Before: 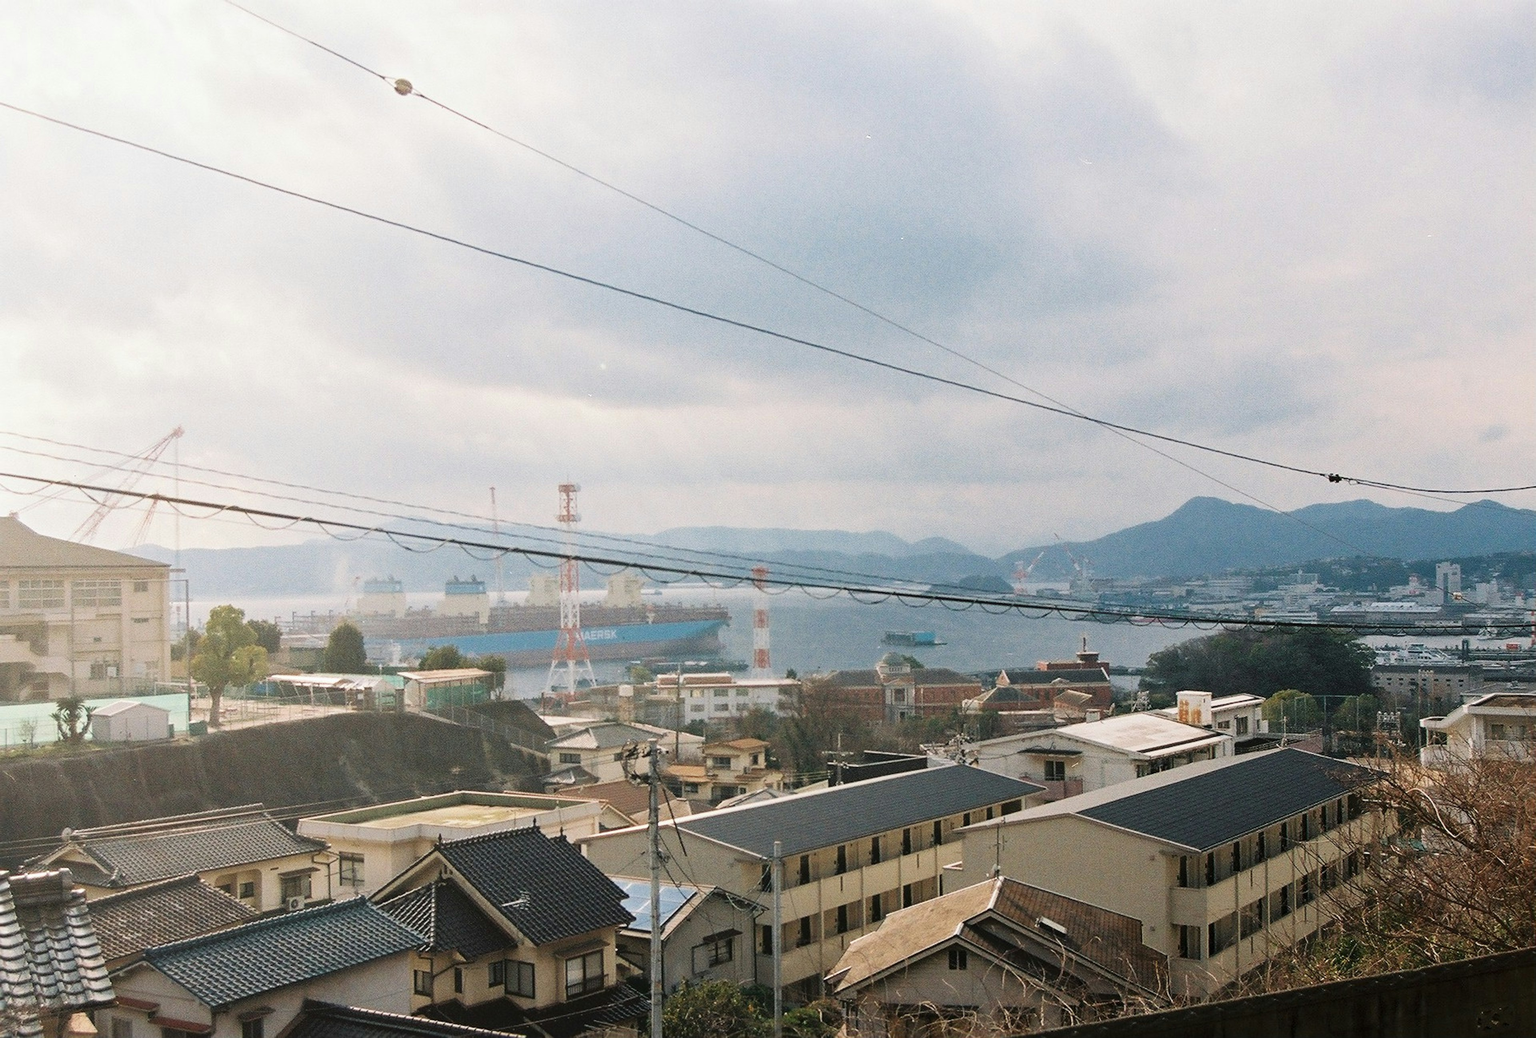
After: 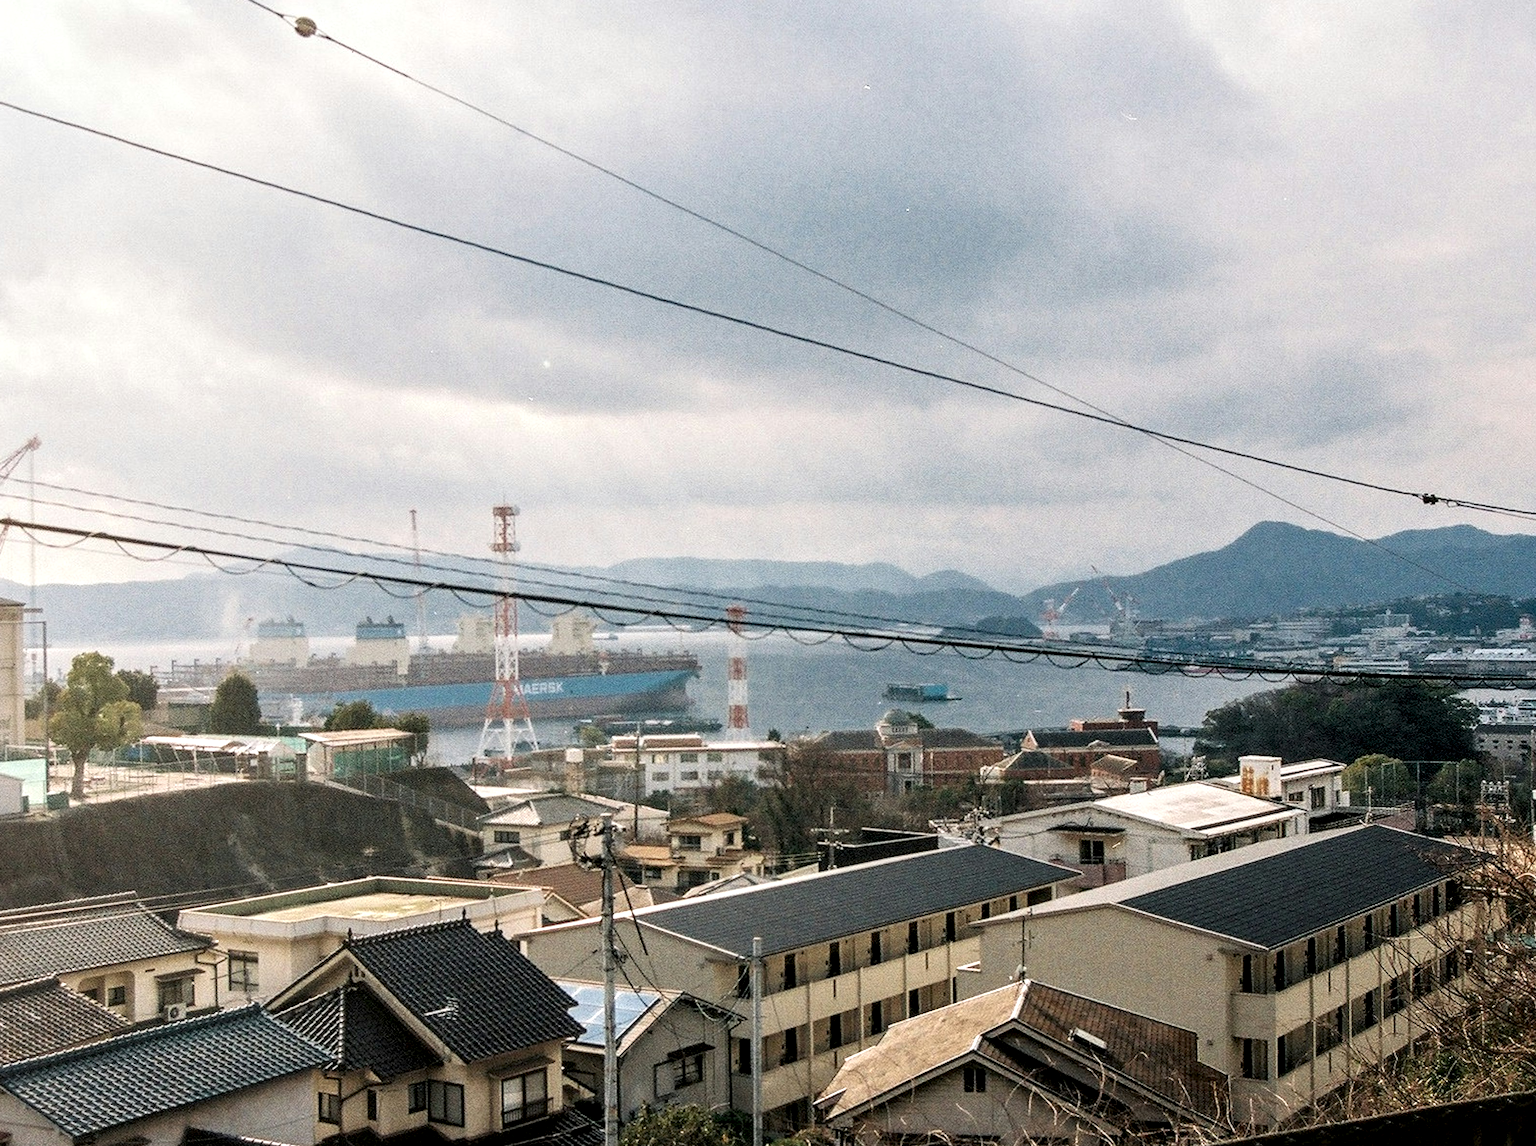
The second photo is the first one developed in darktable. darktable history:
local contrast: highlights 65%, shadows 54%, detail 169%, midtone range 0.514
crop: left 9.807%, top 6.259%, right 7.334%, bottom 2.177%
white balance: emerald 1
